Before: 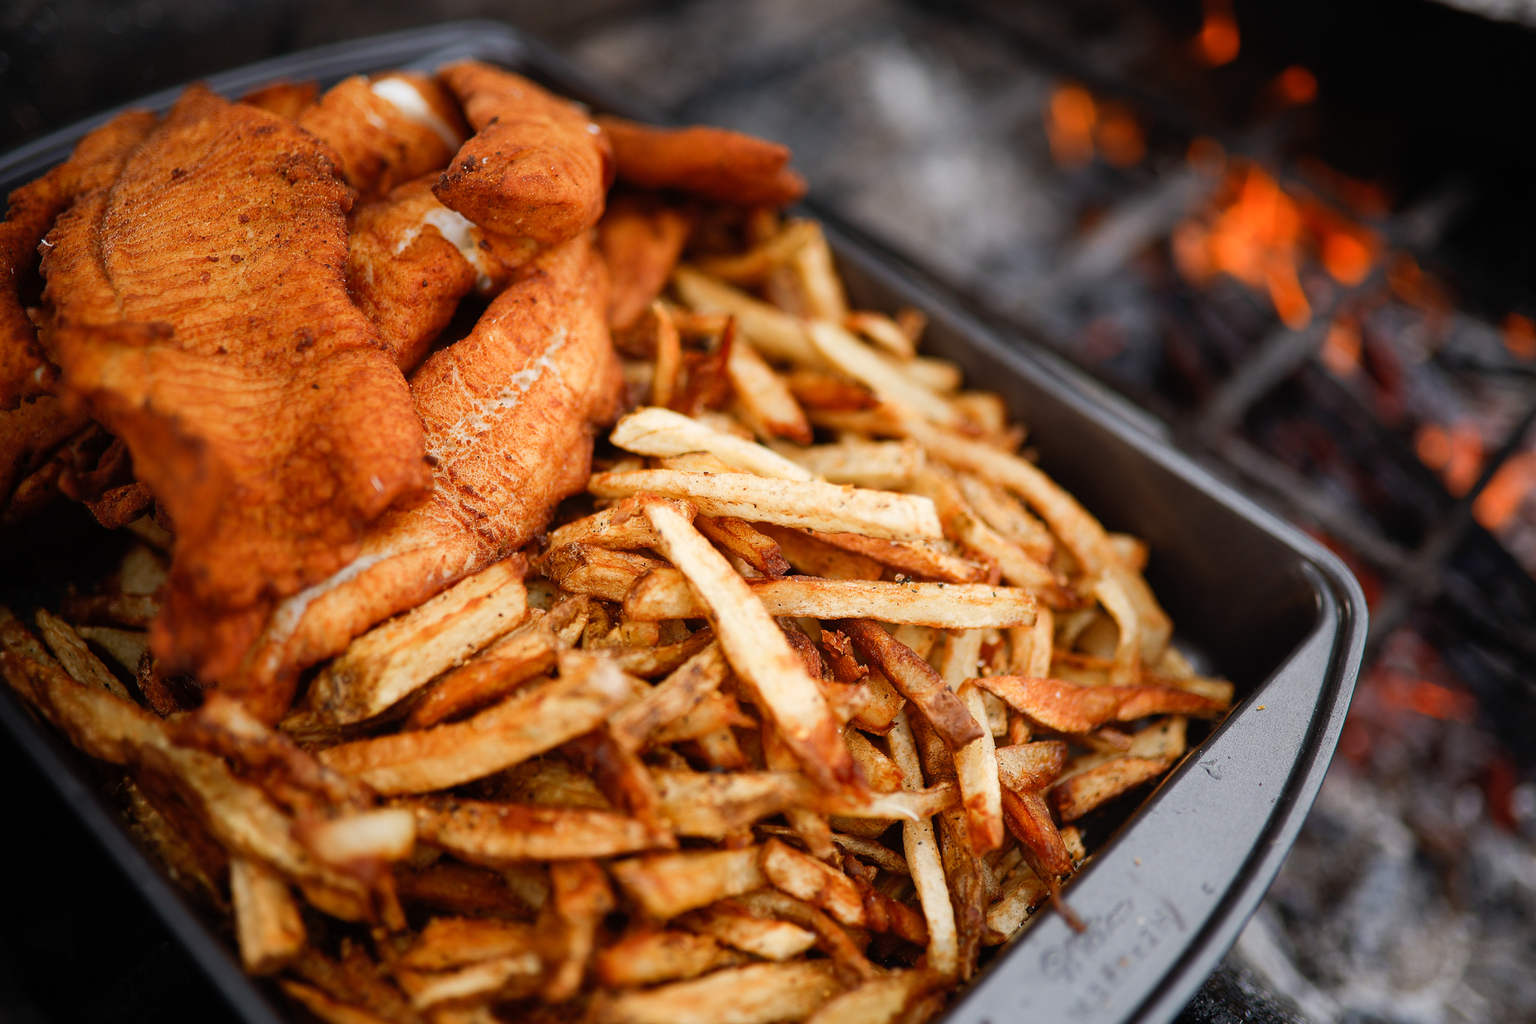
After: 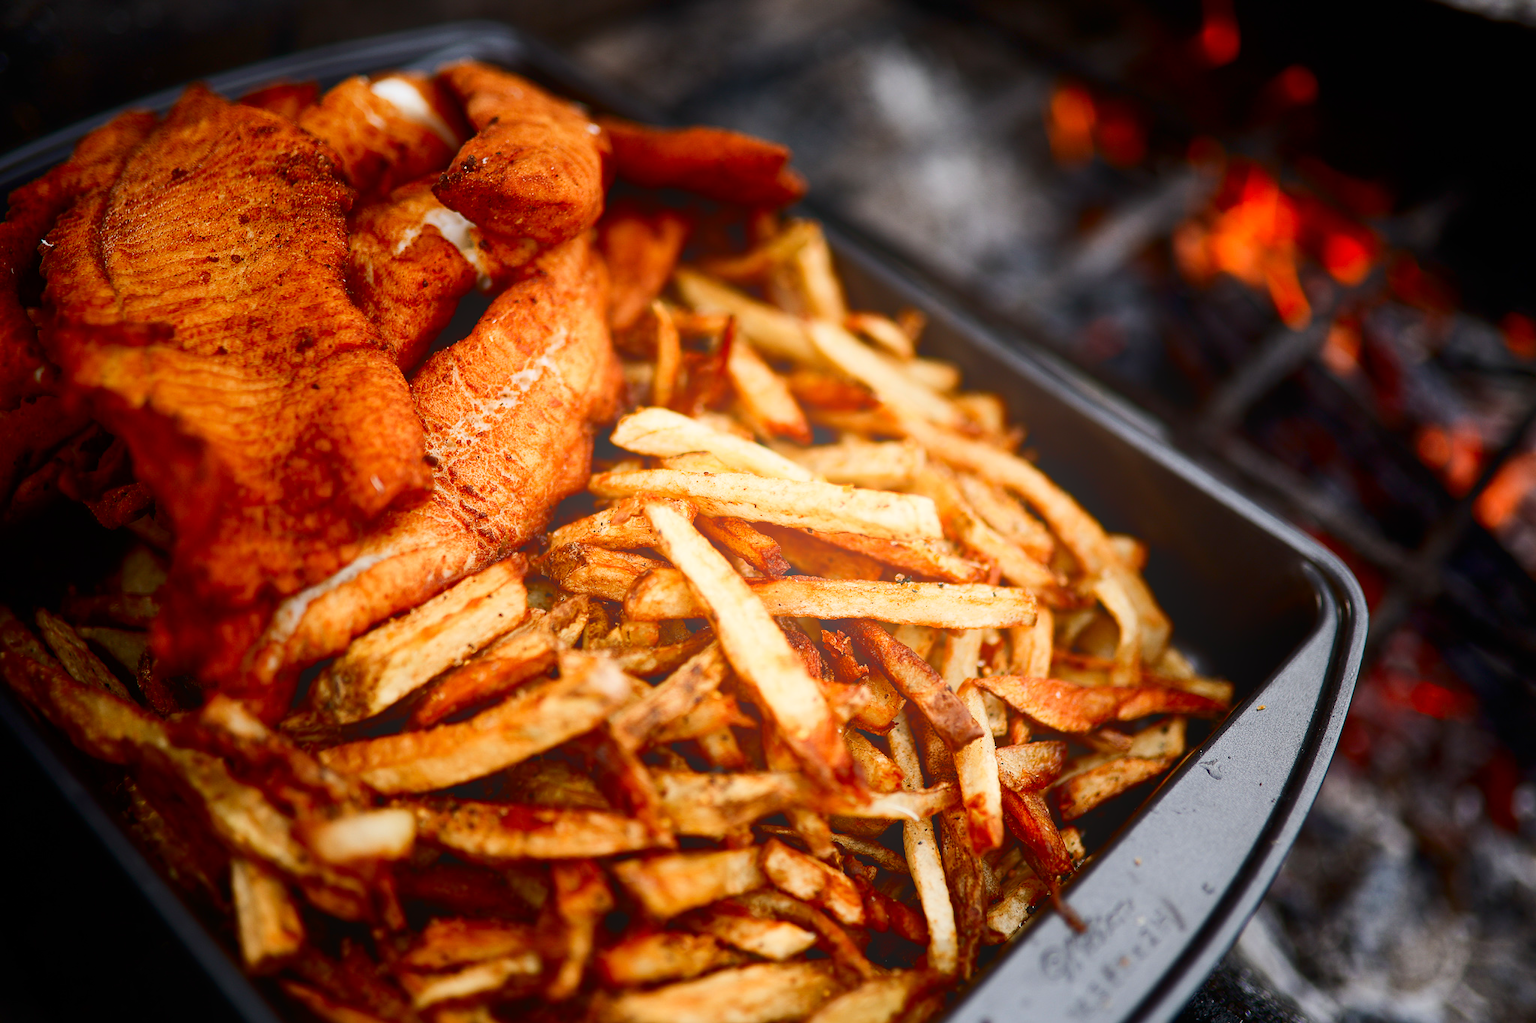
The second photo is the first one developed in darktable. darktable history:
bloom: size 38%, threshold 95%, strength 30%
contrast brightness saturation: contrast 0.19, brightness -0.11, saturation 0.21
